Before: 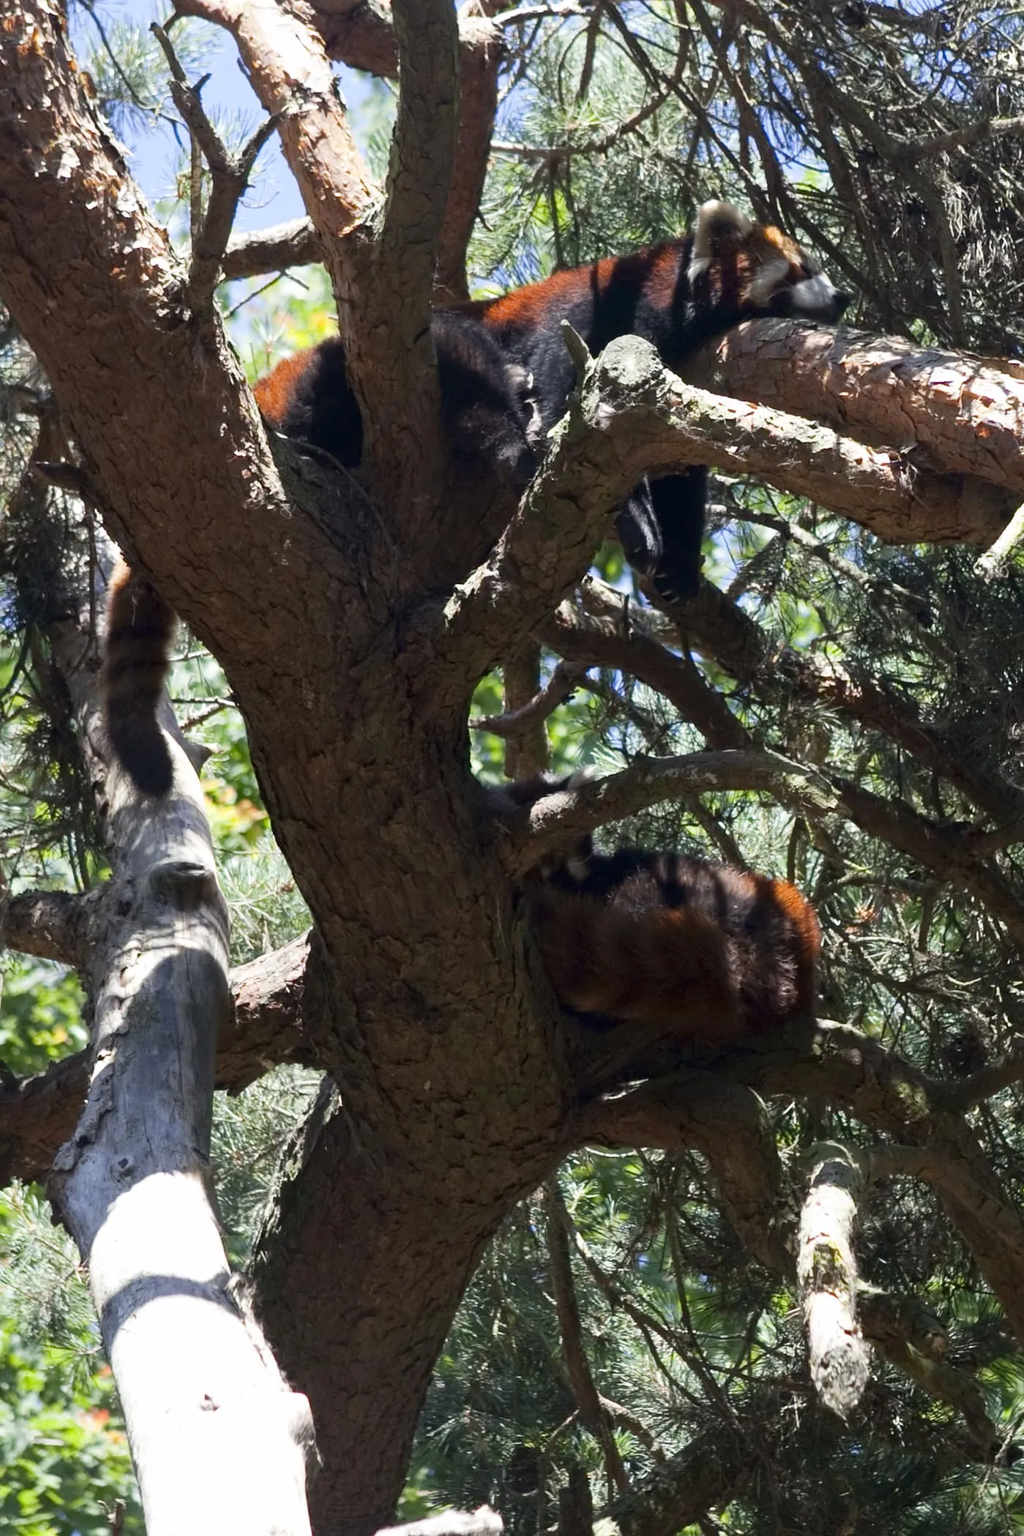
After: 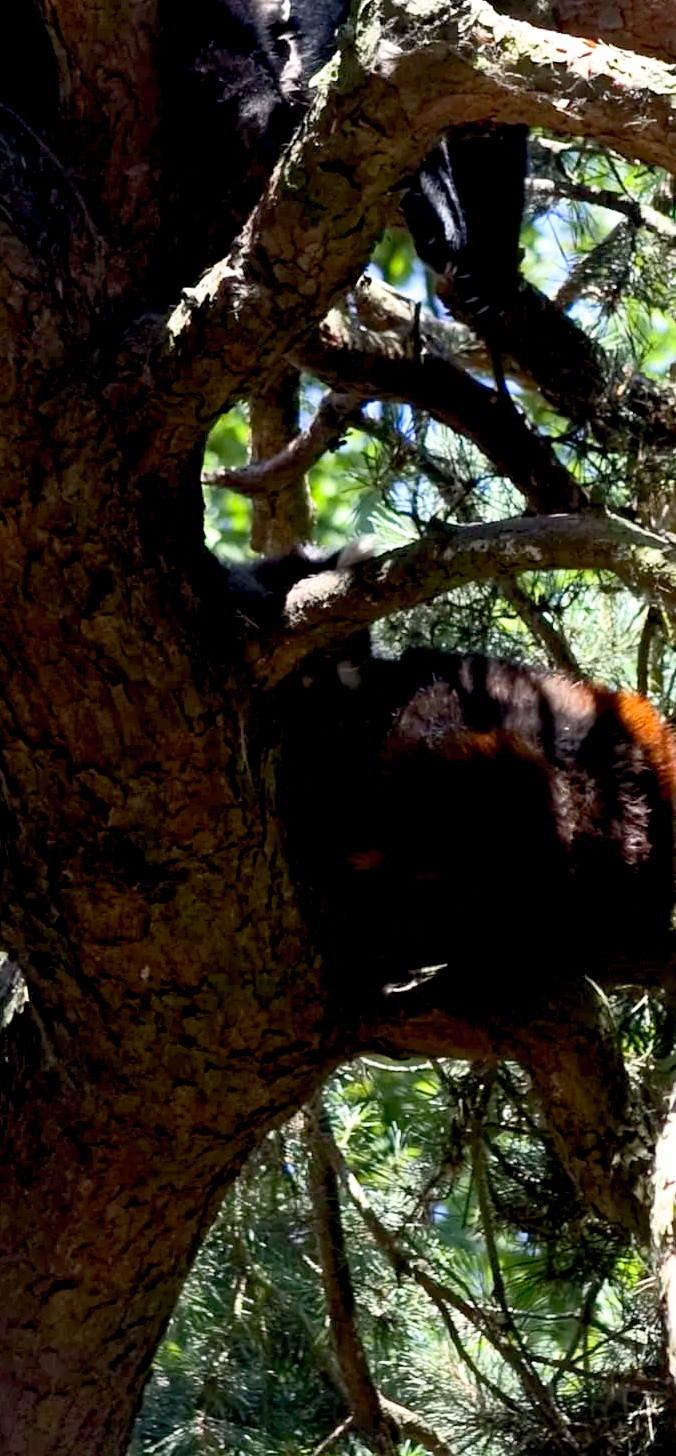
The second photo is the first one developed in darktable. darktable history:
contrast brightness saturation: contrast 0.195, brightness 0.162, saturation 0.22
base curve: curves: ch0 [(0.017, 0) (0.425, 0.441) (0.844, 0.933) (1, 1)], preserve colors none
crop: left 31.389%, top 24.37%, right 20.303%, bottom 6.258%
